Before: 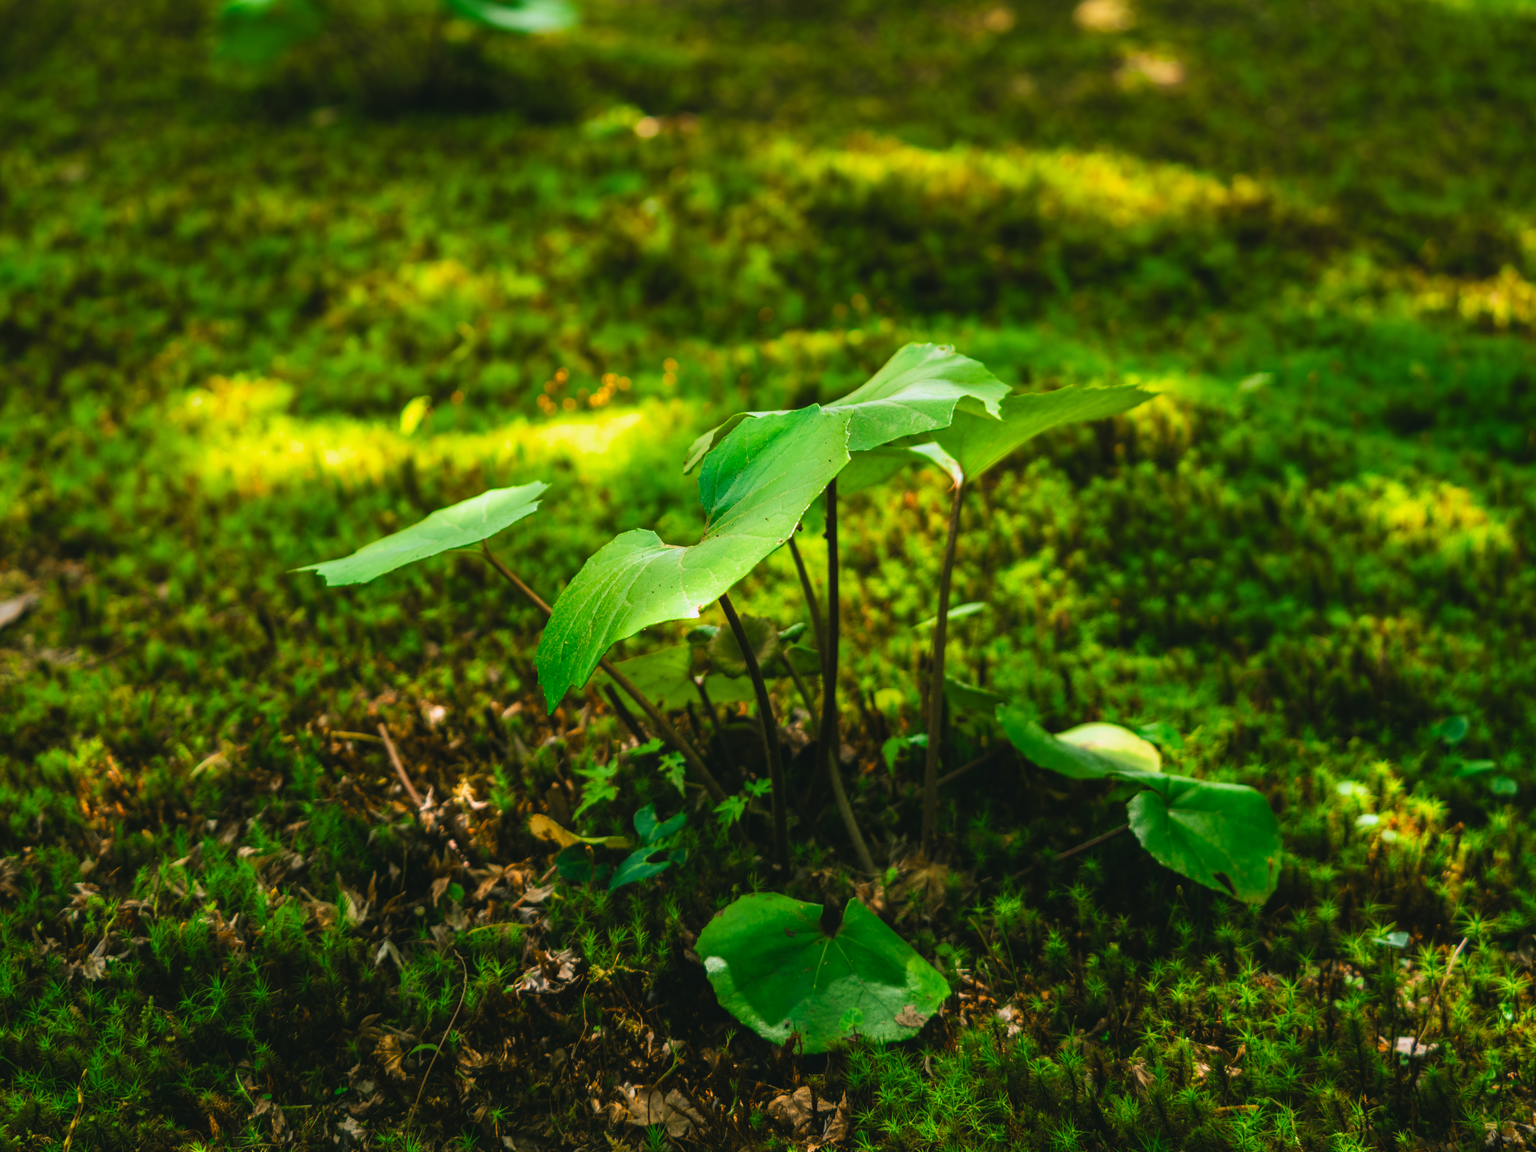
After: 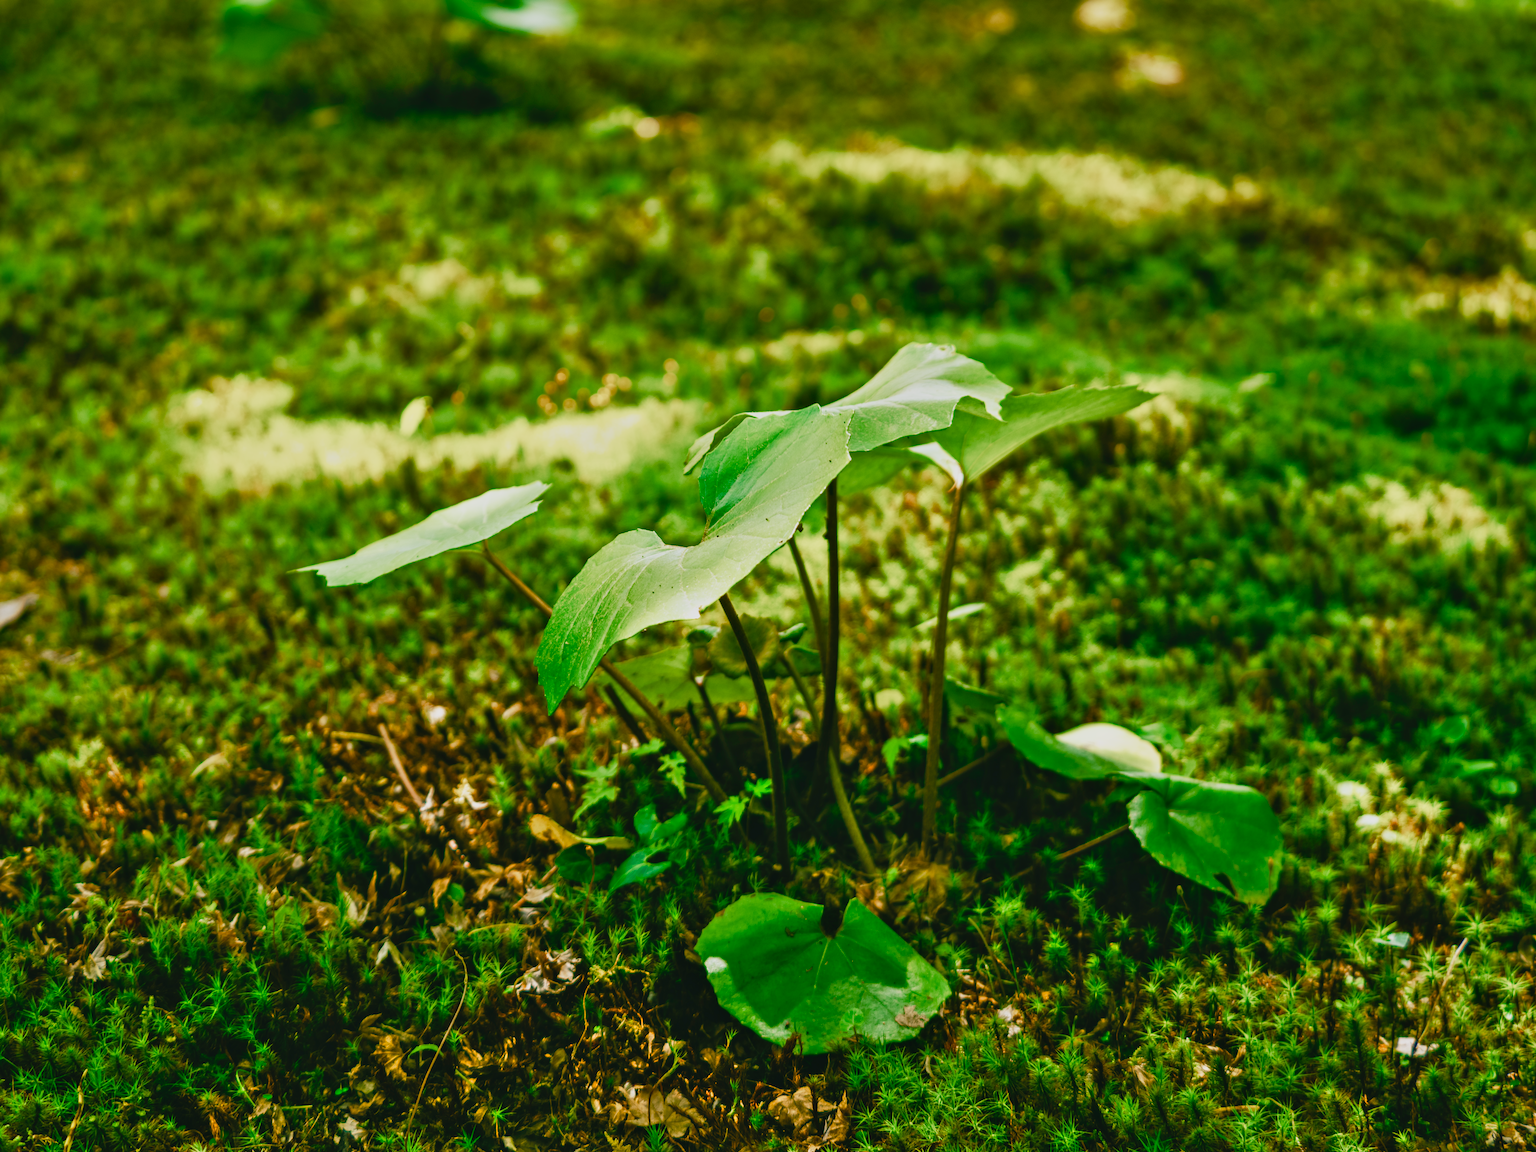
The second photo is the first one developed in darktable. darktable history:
tone curve: curves: ch0 [(0, 0) (0.91, 0.76) (0.997, 0.913)], color space Lab, linked channels, preserve colors none
shadows and highlights: low approximation 0.01, soften with gaussian
color balance rgb: shadows lift › chroma 1%, shadows lift › hue 113°, highlights gain › chroma 0.2%, highlights gain › hue 333°, perceptual saturation grading › global saturation 20%, perceptual saturation grading › highlights -50%, perceptual saturation grading › shadows 25%, contrast -10%
base curve: curves: ch0 [(0, 0) (0.012, 0.01) (0.073, 0.168) (0.31, 0.711) (0.645, 0.957) (1, 1)], preserve colors none
